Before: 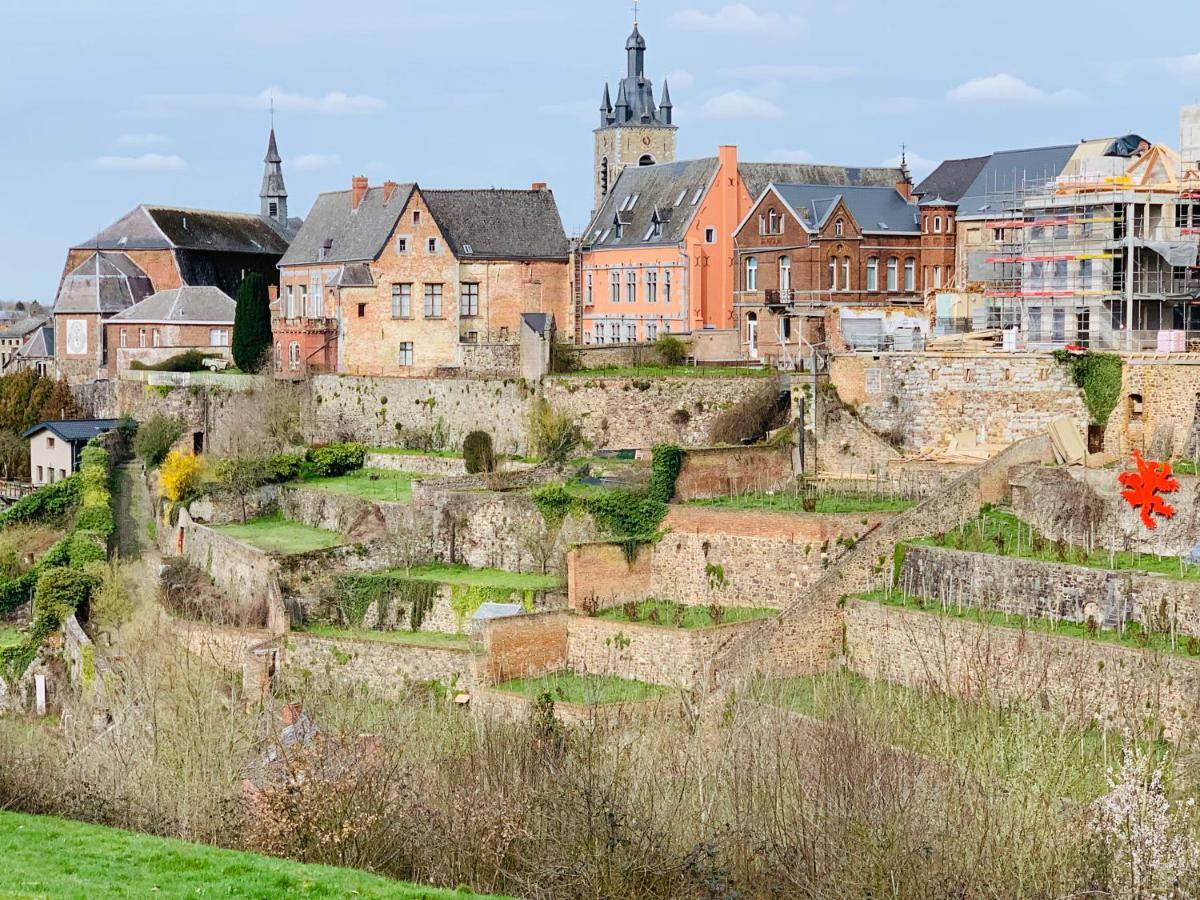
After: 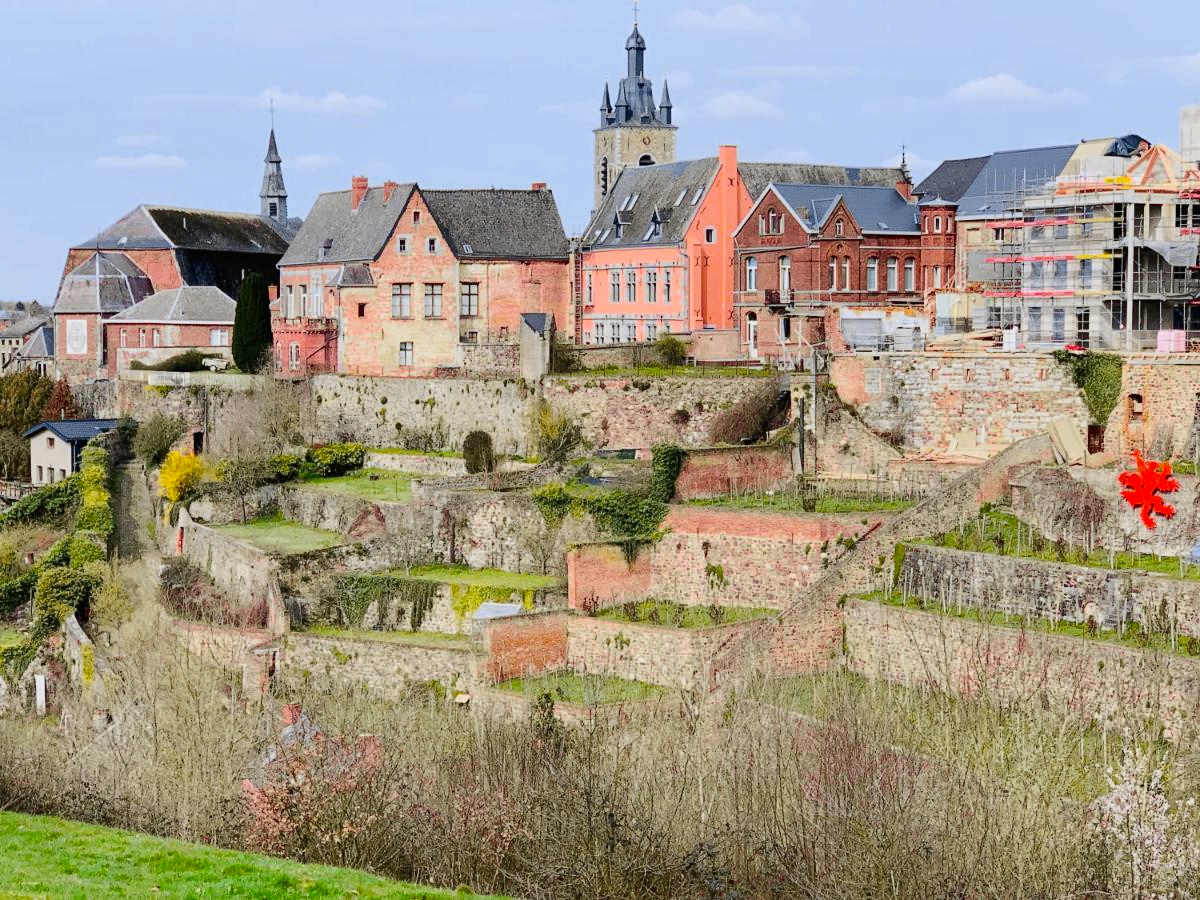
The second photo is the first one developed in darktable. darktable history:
tone curve: curves: ch0 [(0, 0) (0.087, 0.054) (0.281, 0.245) (0.532, 0.514) (0.835, 0.818) (0.994, 0.955)]; ch1 [(0, 0) (0.27, 0.195) (0.406, 0.435) (0.452, 0.474) (0.495, 0.5) (0.514, 0.508) (0.537, 0.556) (0.654, 0.689) (1, 1)]; ch2 [(0, 0) (0.269, 0.299) (0.459, 0.441) (0.498, 0.499) (0.523, 0.52) (0.551, 0.549) (0.633, 0.625) (0.659, 0.681) (0.718, 0.764) (1, 1)], color space Lab, independent channels, preserve colors none
